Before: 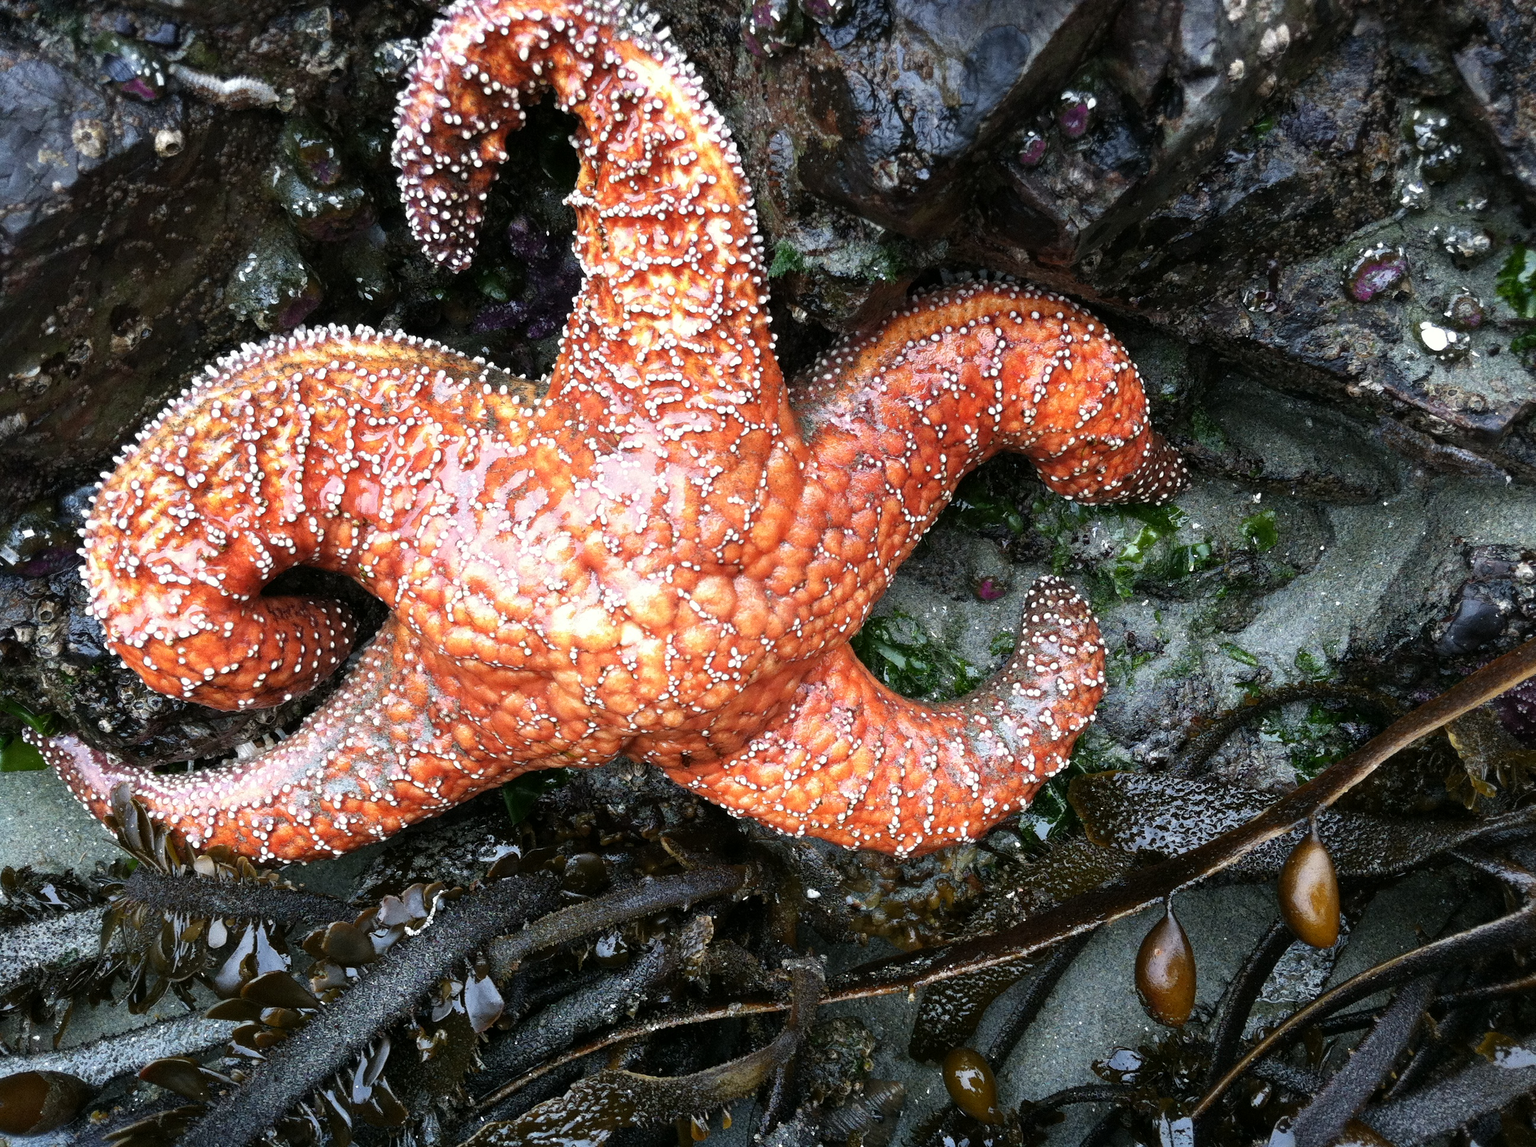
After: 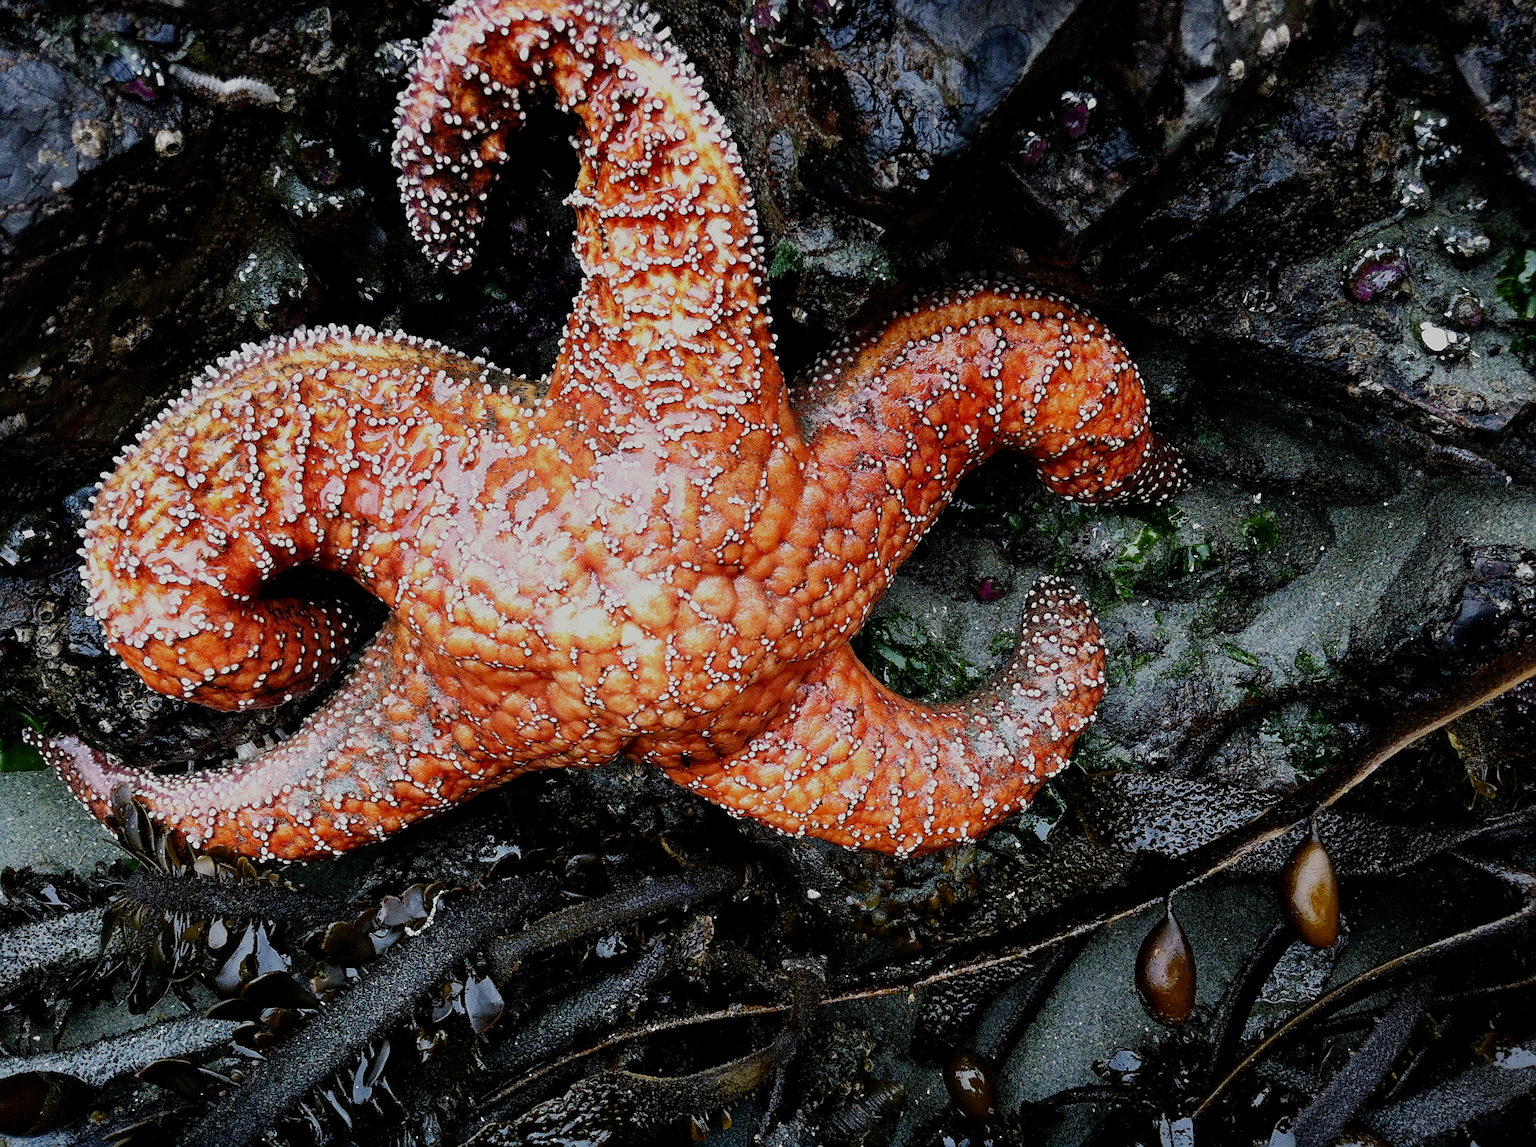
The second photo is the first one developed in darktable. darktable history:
filmic rgb: middle gray luminance 29%, black relative exposure -10.3 EV, white relative exposure 5.5 EV, threshold 6 EV, target black luminance 0%, hardness 3.95, latitude 2.04%, contrast 1.132, highlights saturation mix 5%, shadows ↔ highlights balance 15.11%, add noise in highlights 0, preserve chrominance no, color science v3 (2019), use custom middle-gray values true, iterations of high-quality reconstruction 0, contrast in highlights soft, enable highlight reconstruction true
sharpen: on, module defaults
